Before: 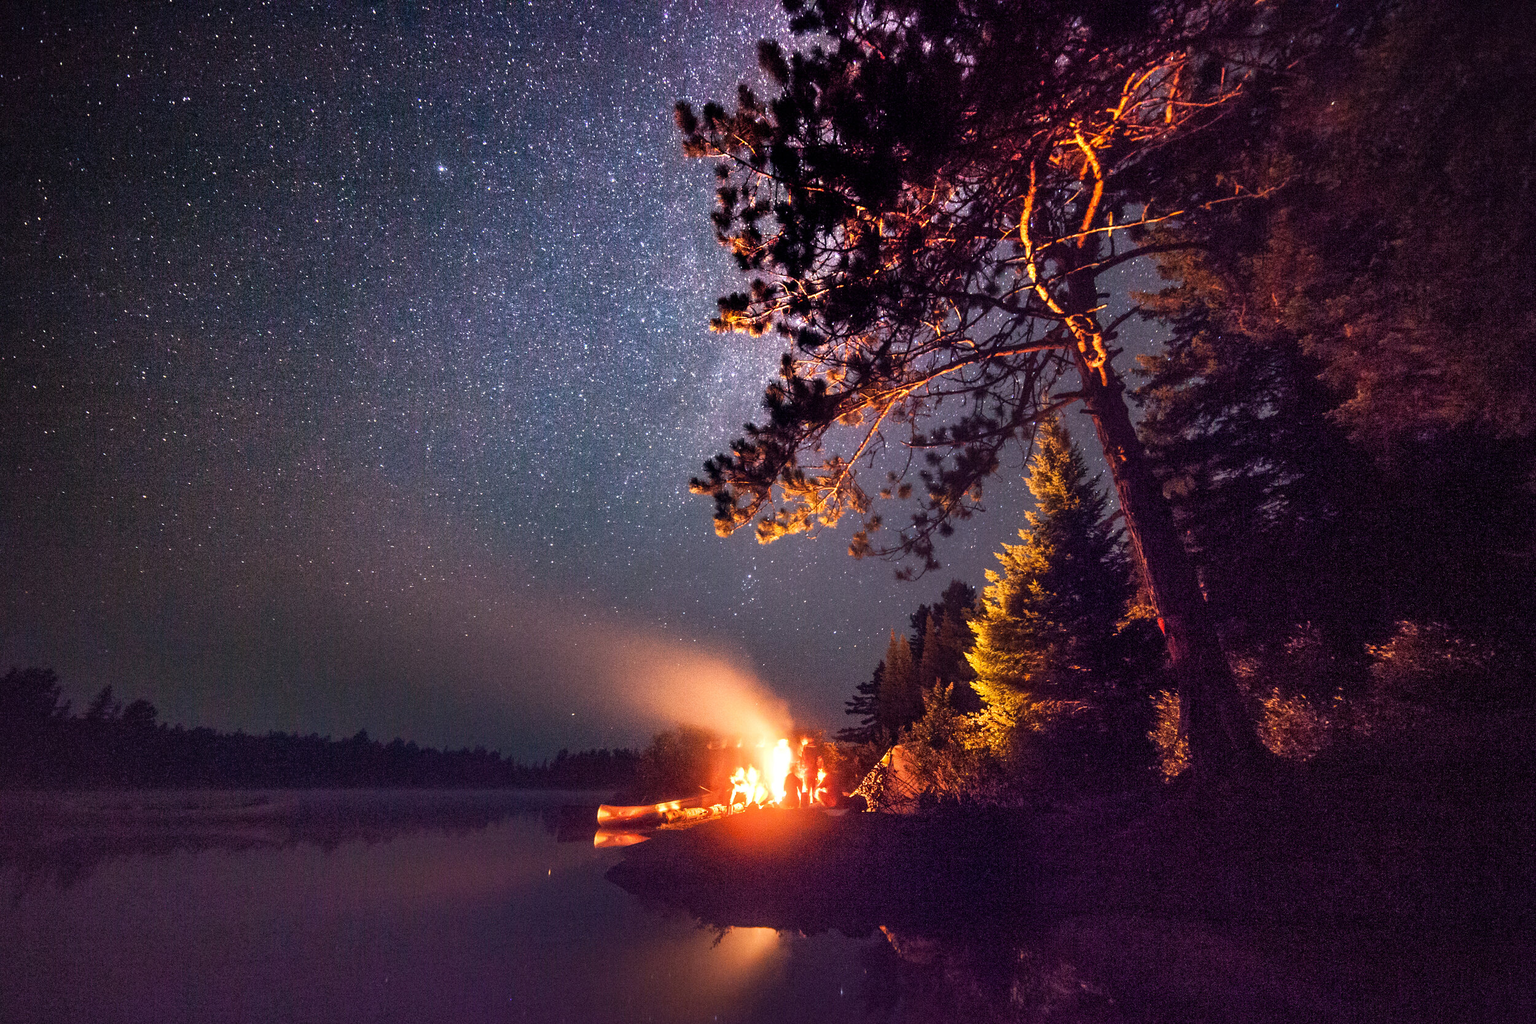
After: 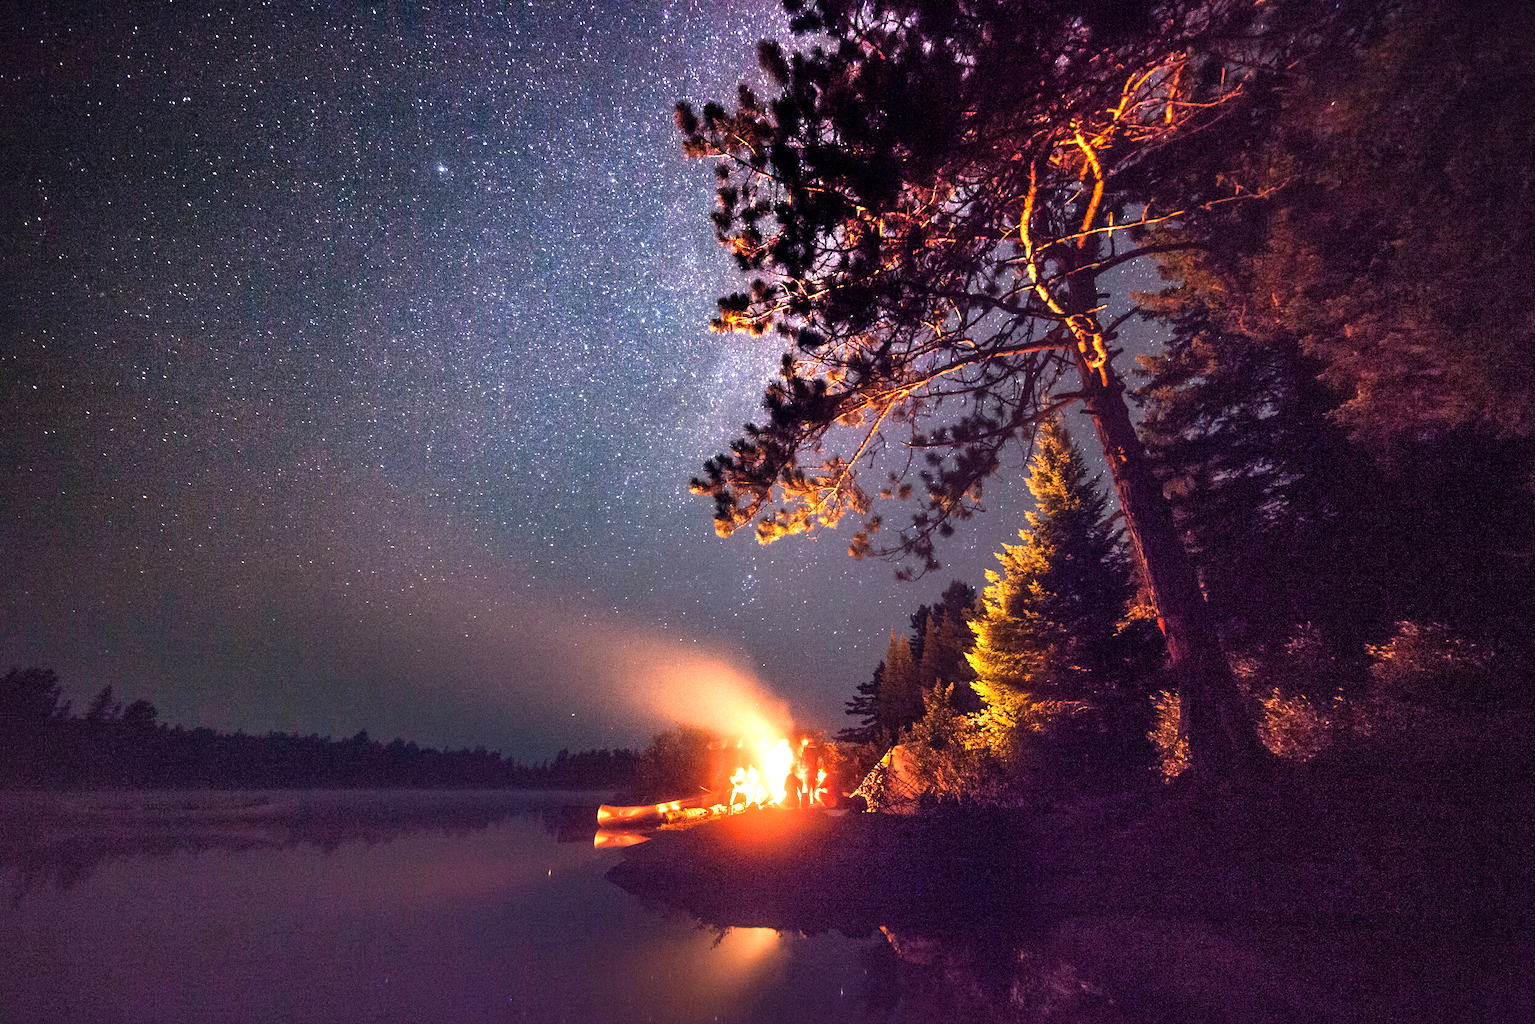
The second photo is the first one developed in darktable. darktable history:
exposure: exposure 0.558 EV, compensate highlight preservation false
